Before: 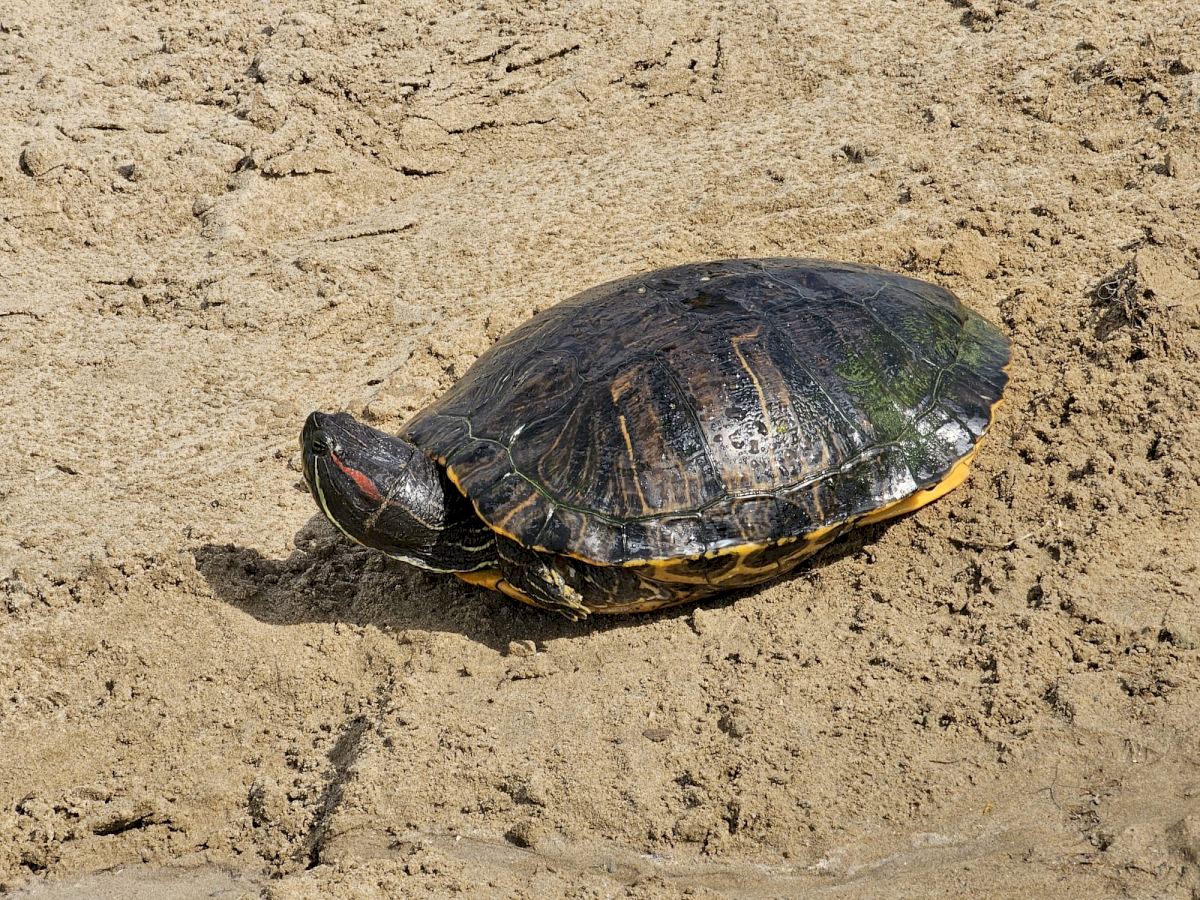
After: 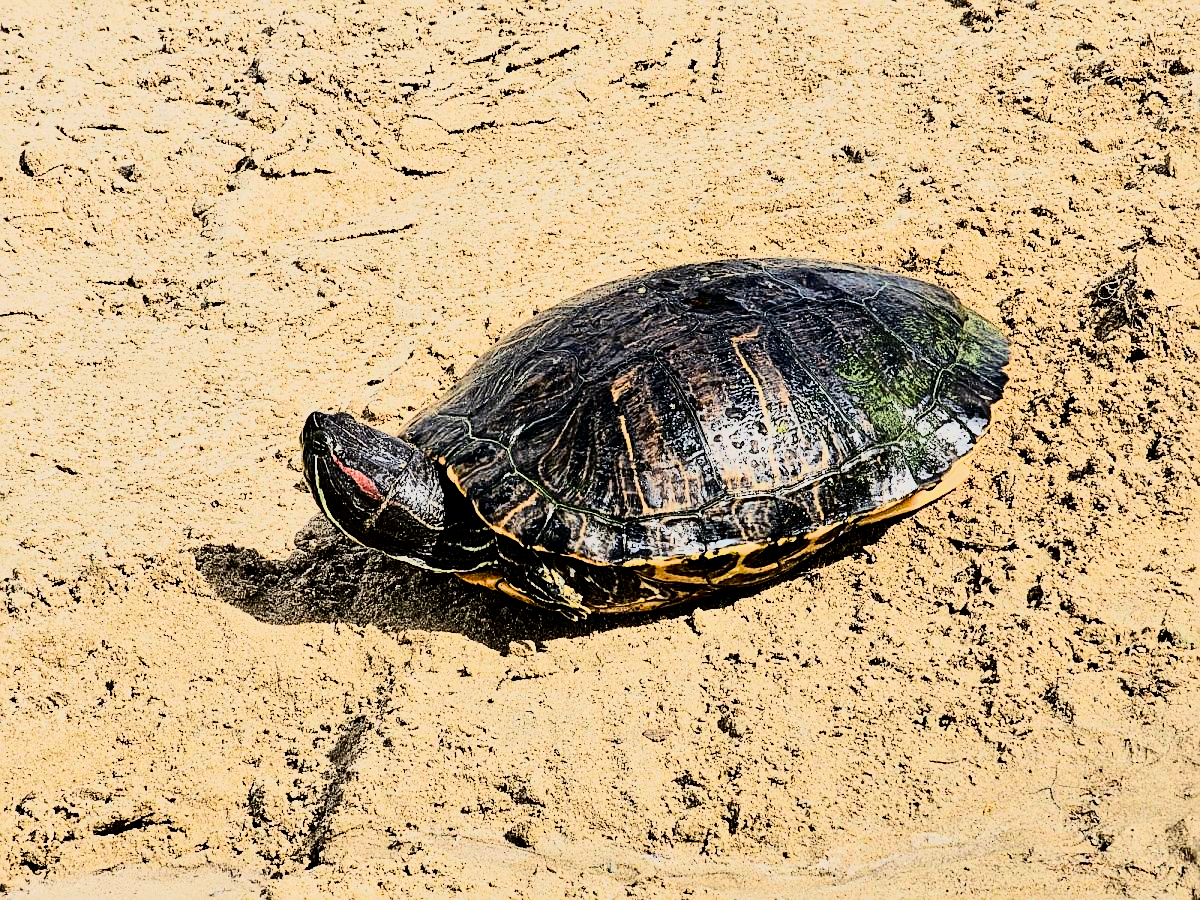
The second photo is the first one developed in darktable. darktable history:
exposure: exposure 0.197 EV, compensate highlight preservation false
filmic rgb: black relative exposure -11.35 EV, white relative exposure 3.22 EV, hardness 6.76, color science v6 (2022)
sharpen: on, module defaults
rgb curve: curves: ch0 [(0, 0) (0.21, 0.15) (0.24, 0.21) (0.5, 0.75) (0.75, 0.96) (0.89, 0.99) (1, 1)]; ch1 [(0, 0.02) (0.21, 0.13) (0.25, 0.2) (0.5, 0.67) (0.75, 0.9) (0.89, 0.97) (1, 1)]; ch2 [(0, 0.02) (0.21, 0.13) (0.25, 0.2) (0.5, 0.67) (0.75, 0.9) (0.89, 0.97) (1, 1)], compensate middle gray true
contrast brightness saturation: contrast 0.1, brightness -0.26, saturation 0.14
